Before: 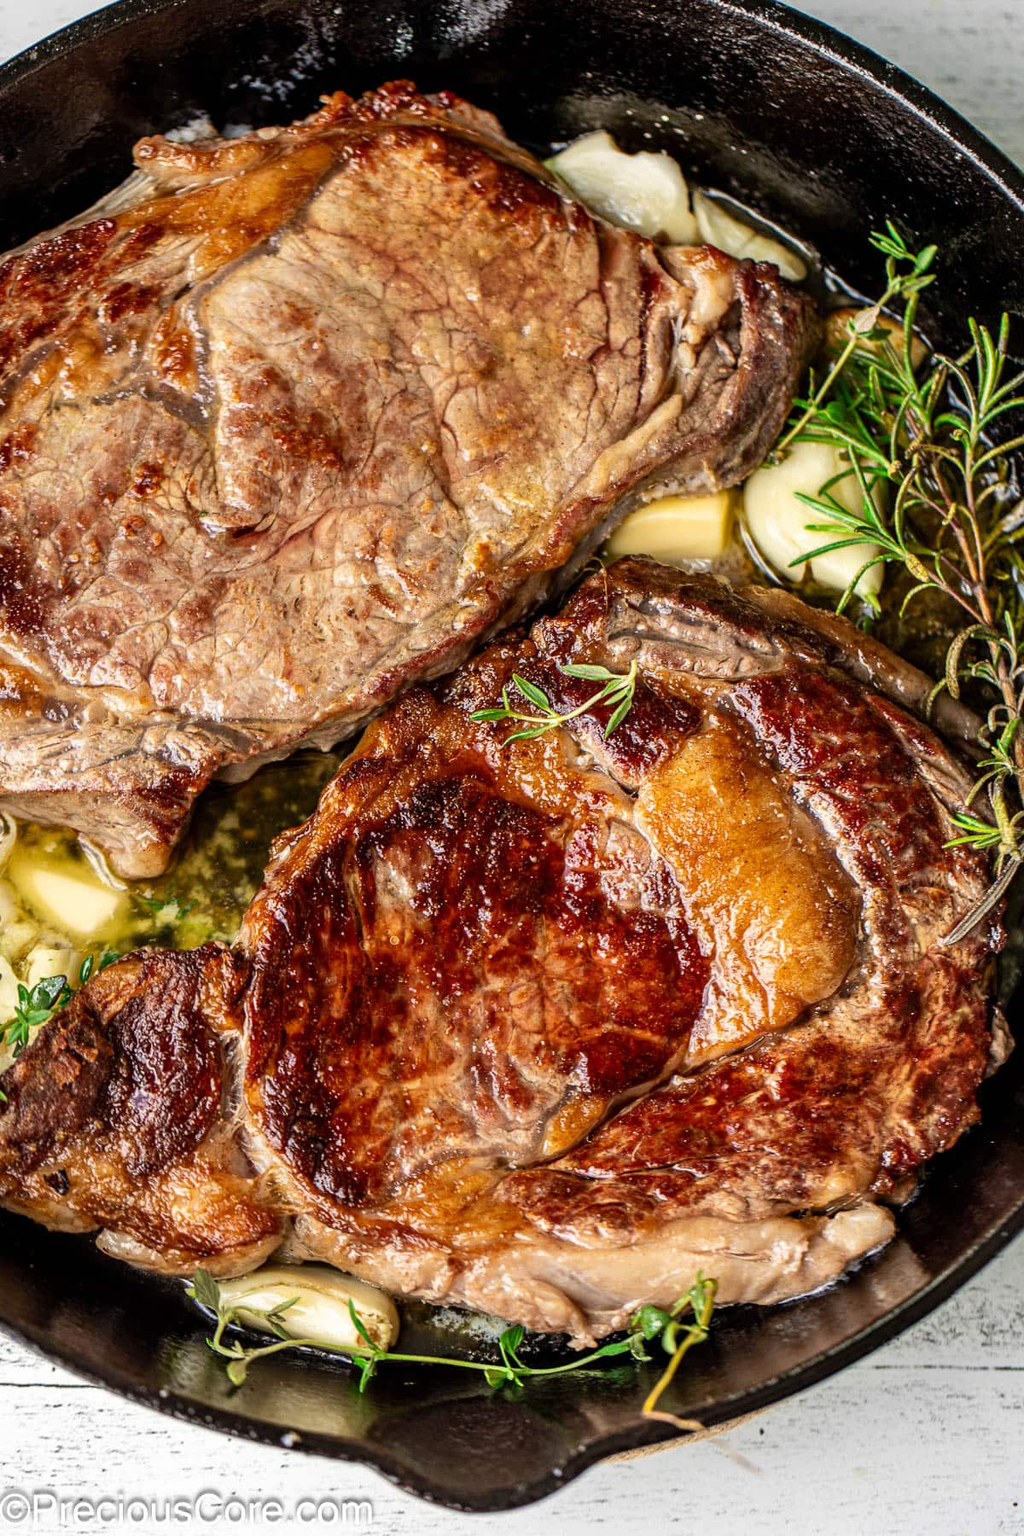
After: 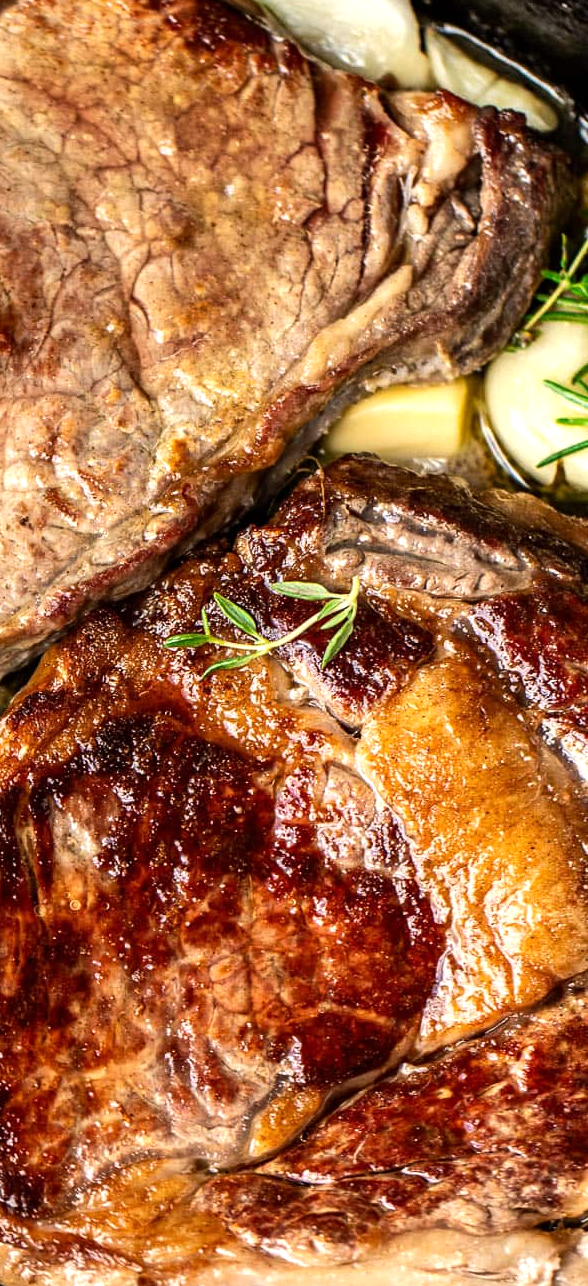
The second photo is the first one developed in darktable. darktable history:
crop: left 32.281%, top 10.975%, right 18.639%, bottom 17.537%
tone equalizer: -8 EV -0.425 EV, -7 EV -0.408 EV, -6 EV -0.358 EV, -5 EV -0.203 EV, -3 EV 0.218 EV, -2 EV 0.341 EV, -1 EV 0.373 EV, +0 EV 0.409 EV, edges refinement/feathering 500, mask exposure compensation -1.57 EV, preserve details no
